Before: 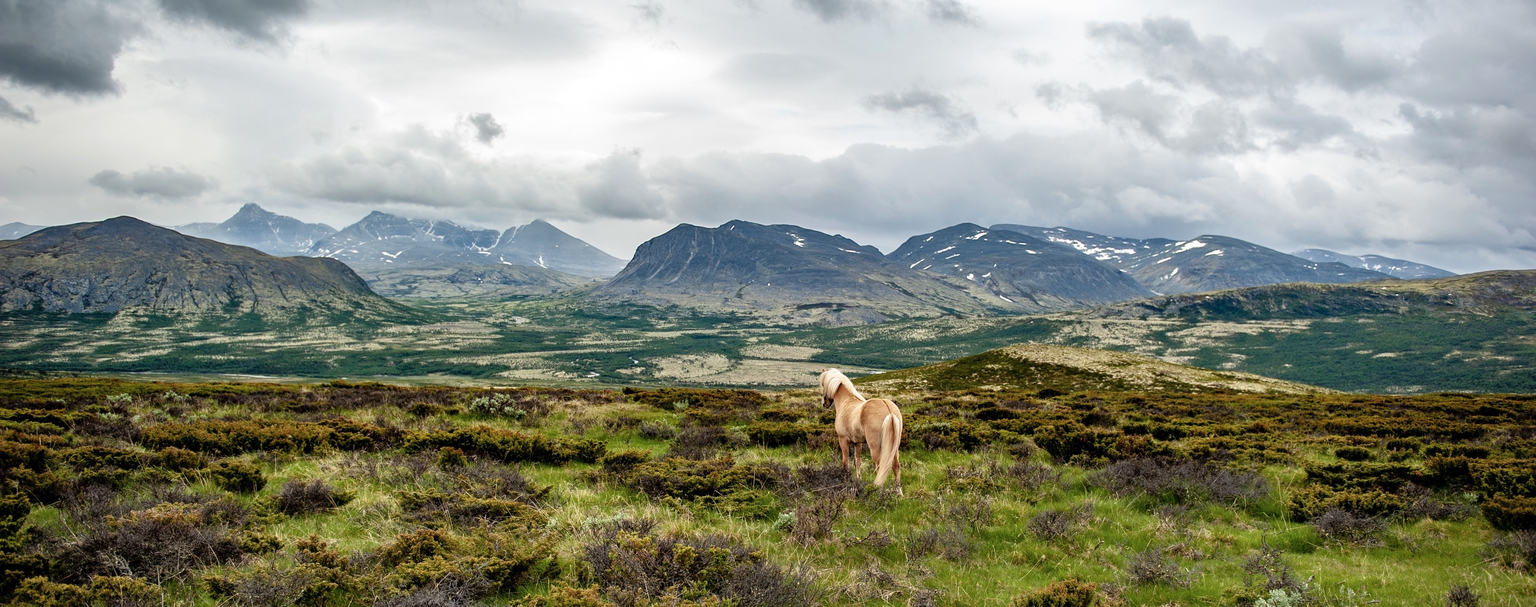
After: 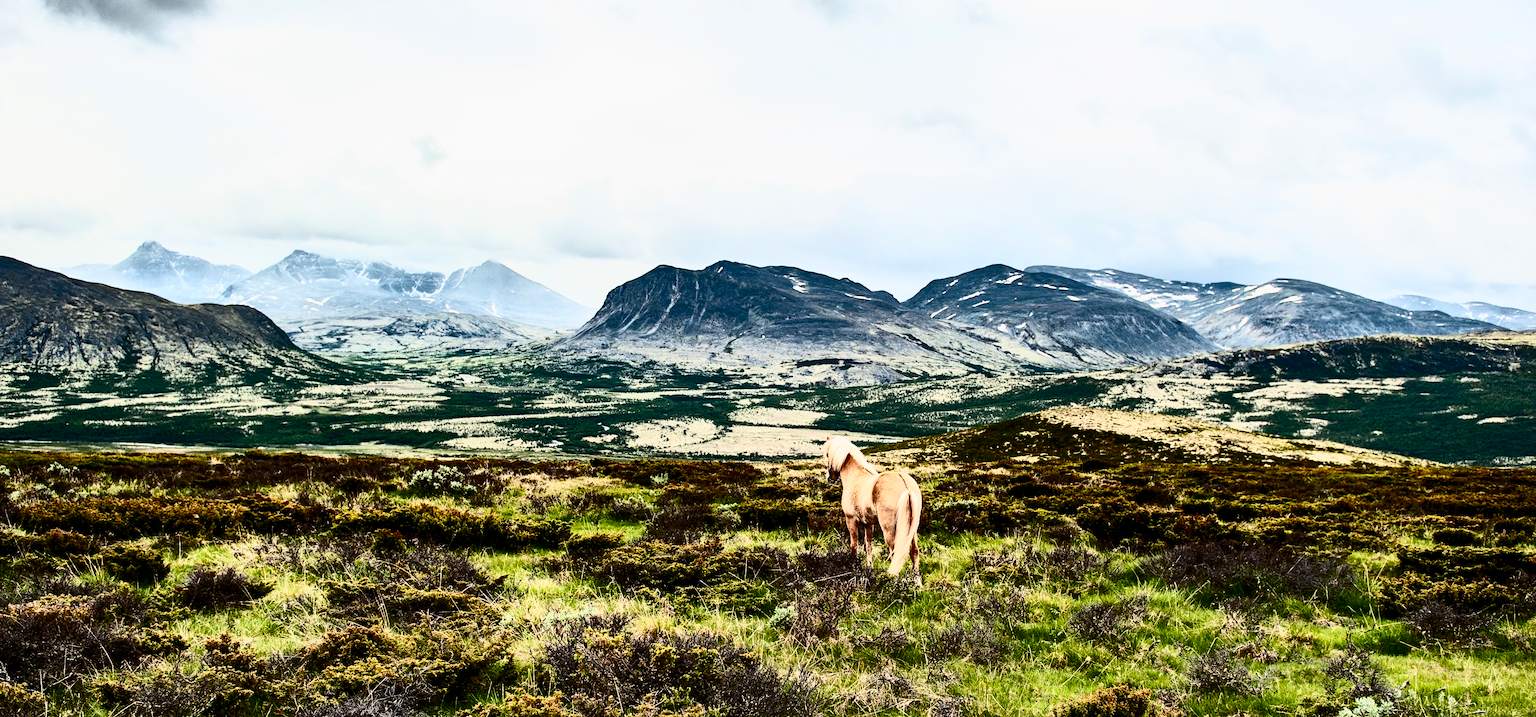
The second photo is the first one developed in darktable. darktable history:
crop: left 8.061%, right 7.396%
filmic rgb: middle gray luminance 29.96%, black relative exposure -8.96 EV, white relative exposure 6.99 EV, threshold 6 EV, target black luminance 0%, hardness 2.96, latitude 3.01%, contrast 0.961, highlights saturation mix 4.42%, shadows ↔ highlights balance 12.08%, color science v5 (2021), contrast in shadows safe, contrast in highlights safe, enable highlight reconstruction true
contrast brightness saturation: contrast 0.927, brightness 0.191
